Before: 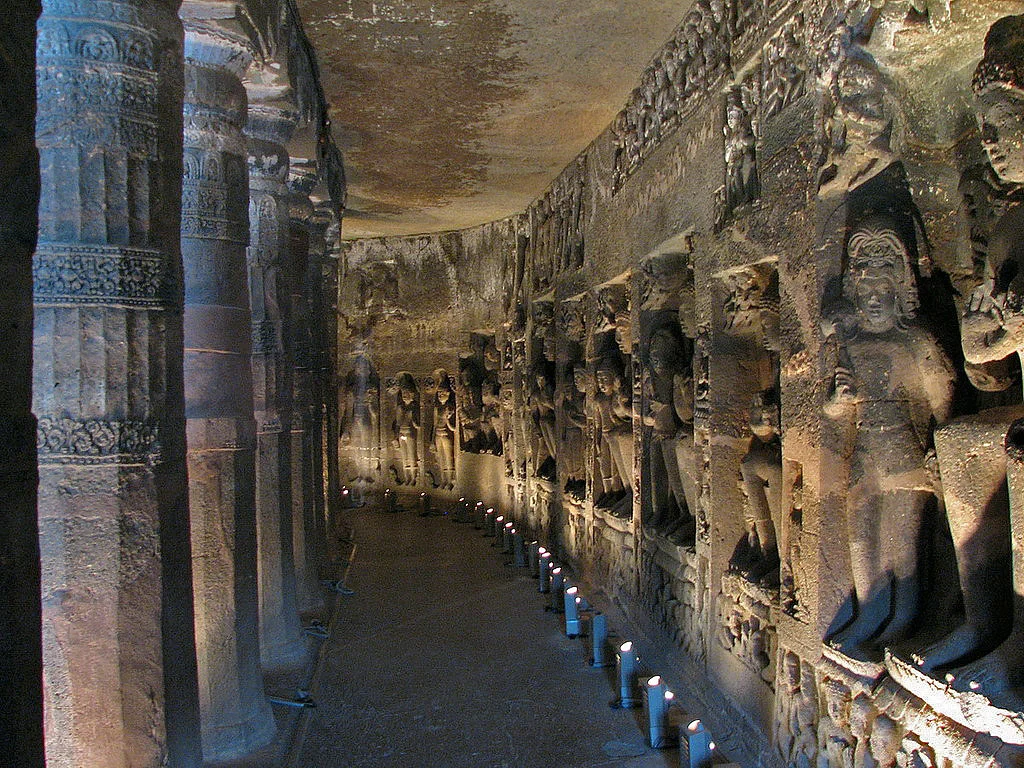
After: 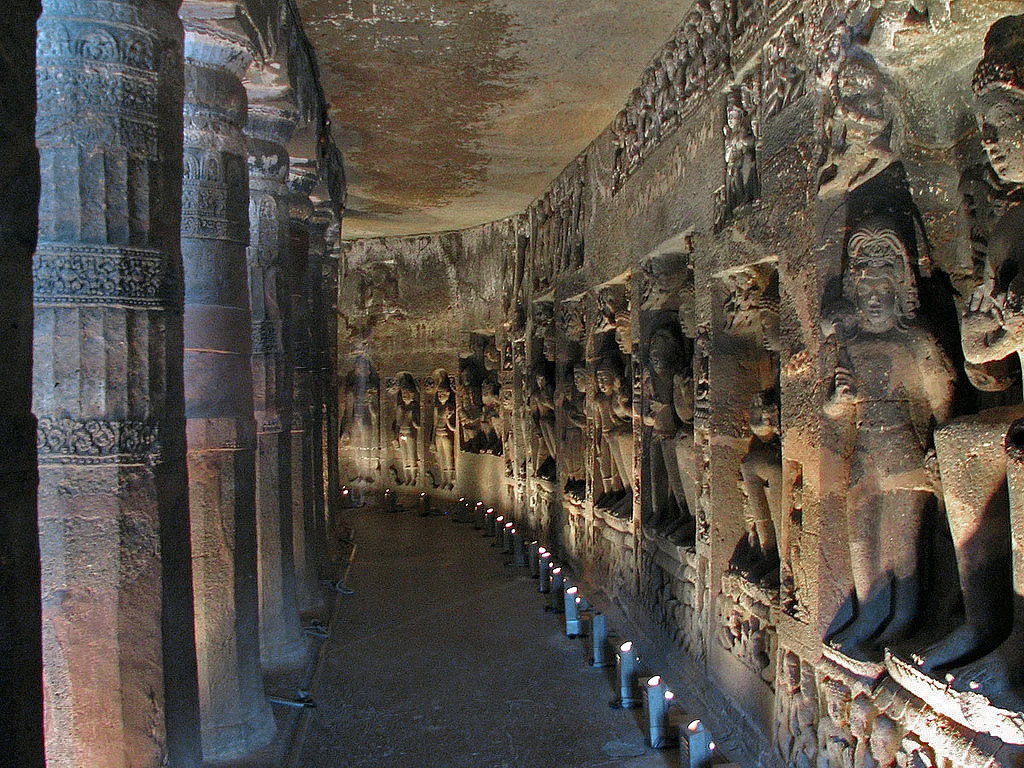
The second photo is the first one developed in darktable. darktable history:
color calibration: illuminant same as pipeline (D50), adaptation none (bypass), x 0.333, y 0.334, temperature 5006.13 K
color zones: curves: ch0 [(0, 0.466) (0.128, 0.466) (0.25, 0.5) (0.375, 0.456) (0.5, 0.5) (0.625, 0.5) (0.737, 0.652) (0.875, 0.5)]; ch1 [(0, 0.603) (0.125, 0.618) (0.261, 0.348) (0.372, 0.353) (0.497, 0.363) (0.611, 0.45) (0.731, 0.427) (0.875, 0.518) (0.998, 0.652)]; ch2 [(0, 0.559) (0.125, 0.451) (0.253, 0.564) (0.37, 0.578) (0.5, 0.466) (0.625, 0.471) (0.731, 0.471) (0.88, 0.485)]
